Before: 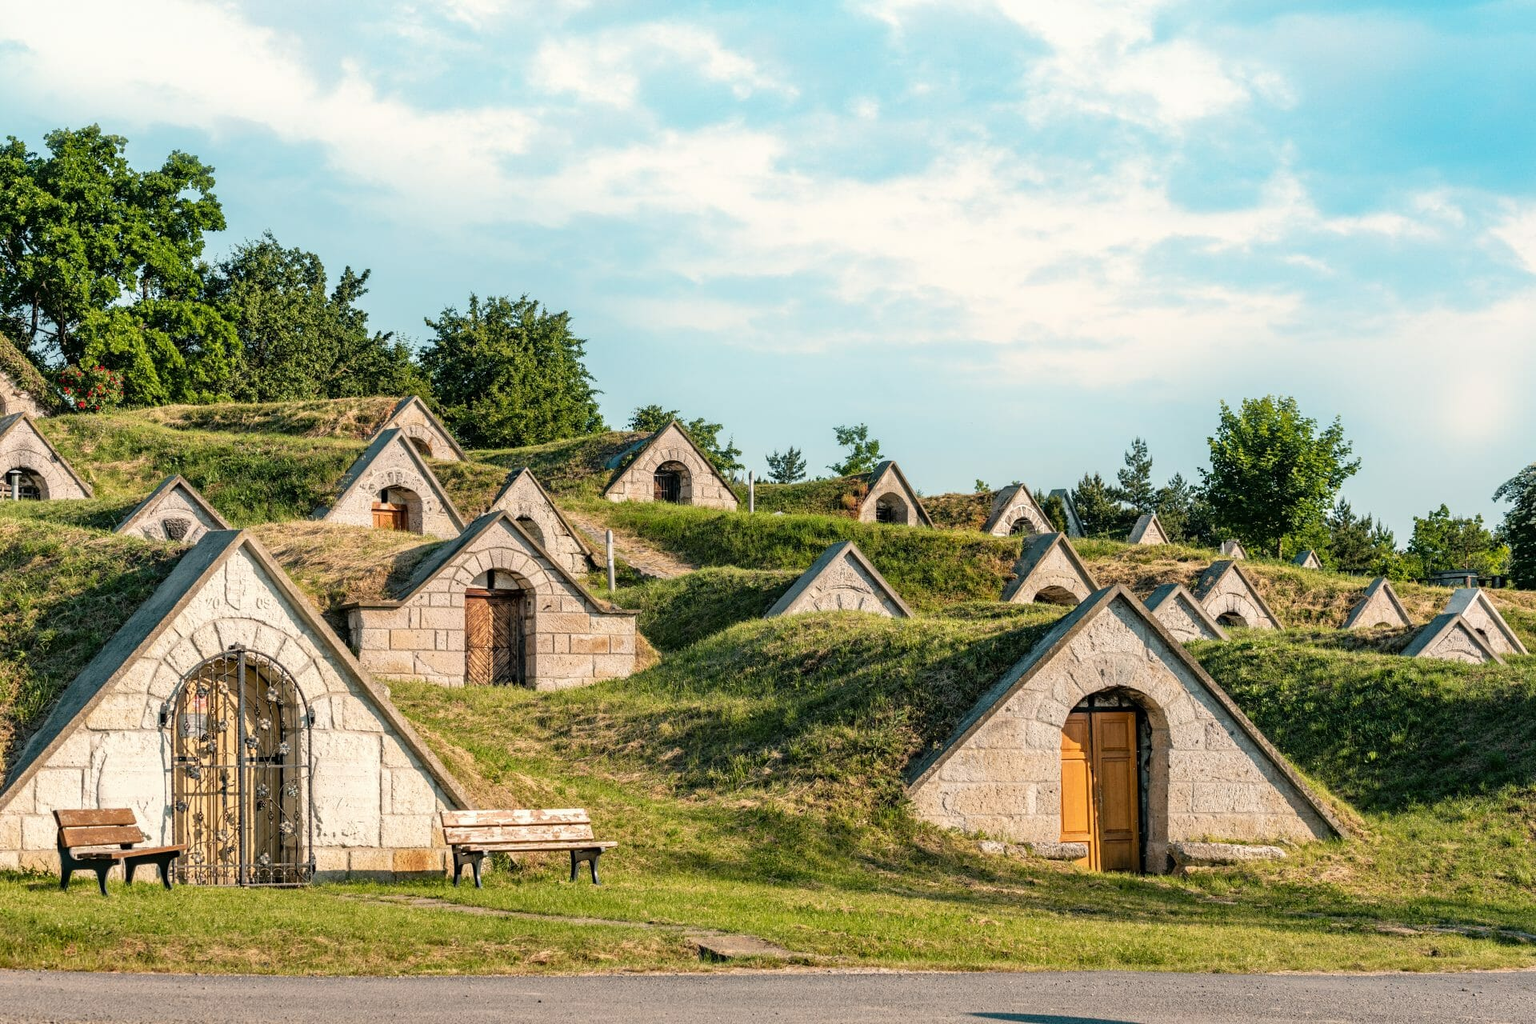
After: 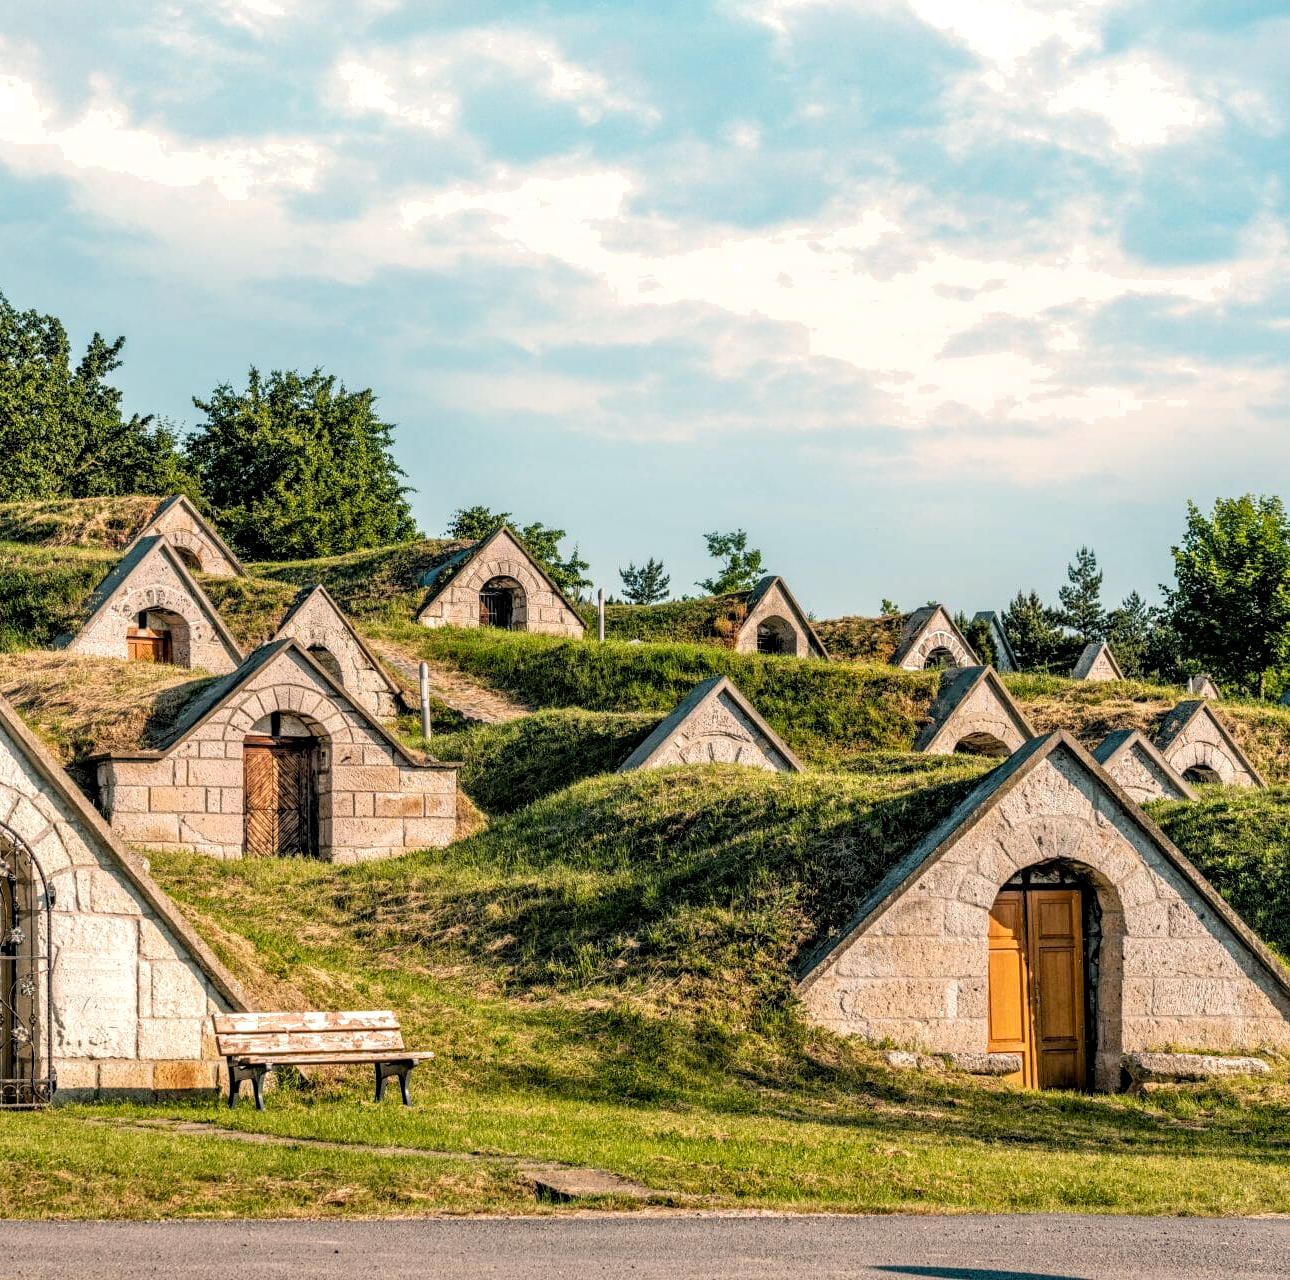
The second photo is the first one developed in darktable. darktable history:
local contrast: highlights 63%, detail 143%, midtone range 0.427
color balance rgb: highlights gain › chroma 0.899%, highlights gain › hue 27.59°, perceptual saturation grading › global saturation 0.797%, global vibrance 20%
filmic rgb: middle gray luminance 18.43%, black relative exposure -11.55 EV, white relative exposure 2.58 EV, threshold 3.05 EV, target black luminance 0%, hardness 8.33, latitude 98.06%, contrast 1.084, shadows ↔ highlights balance 0.318%, enable highlight reconstruction true
crop and rotate: left 17.642%, right 15.15%
